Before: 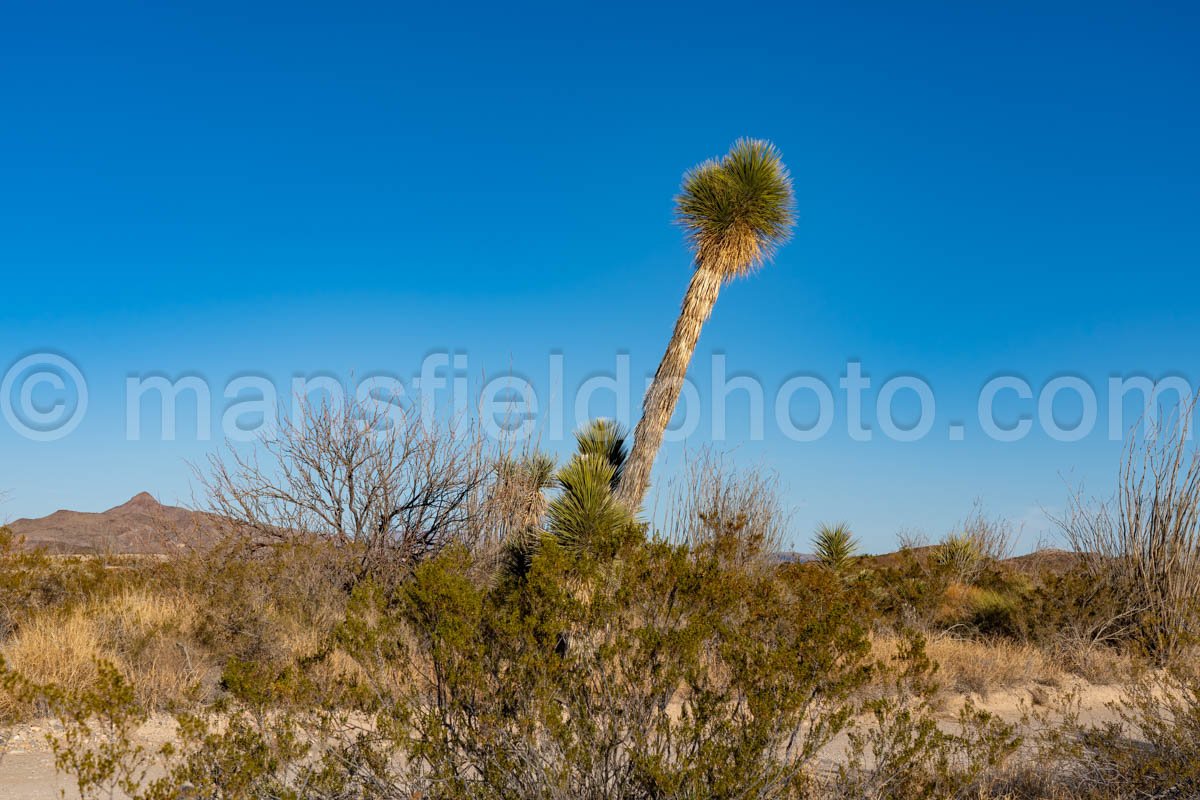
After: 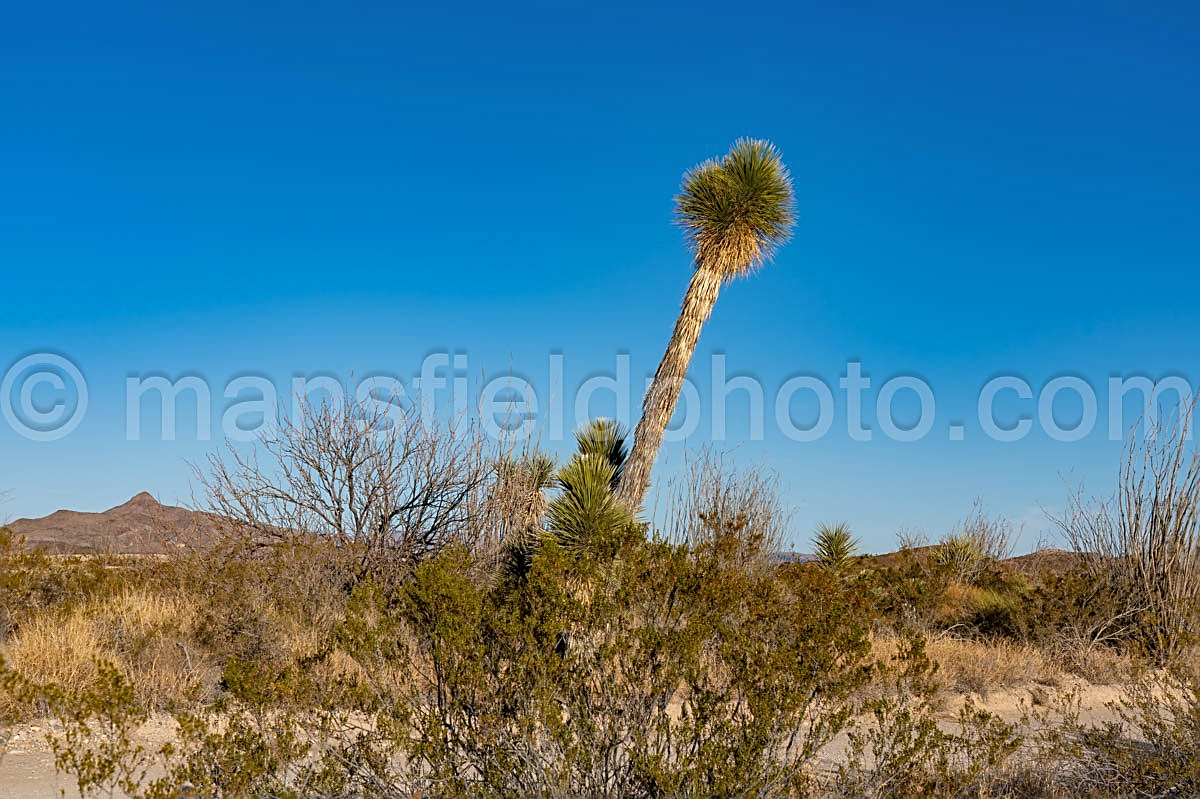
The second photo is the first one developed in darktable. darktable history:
crop: bottom 0.051%
shadows and highlights: highlights color adjustment 0.494%, soften with gaussian
sharpen: amount 0.563
